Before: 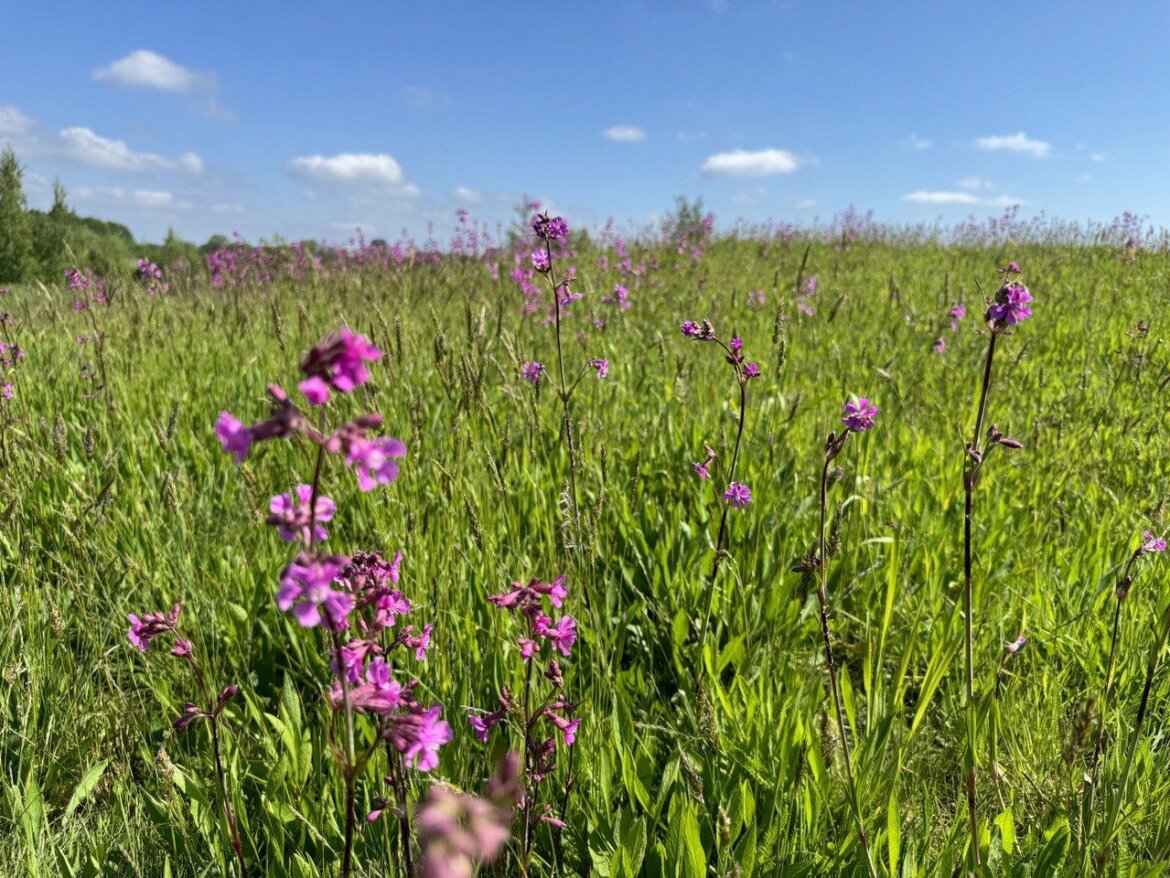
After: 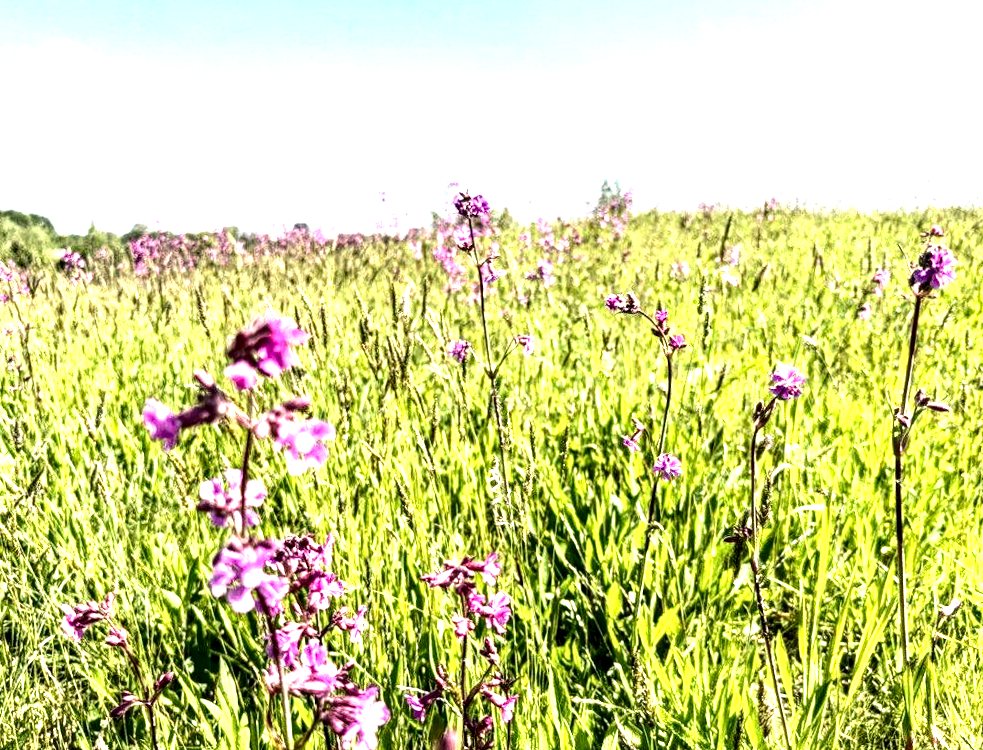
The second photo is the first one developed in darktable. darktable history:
rotate and perspective: rotation -1.75°, automatic cropping off
contrast brightness saturation: contrast 0.19, brightness -0.24, saturation 0.11
crop and rotate: left 7.196%, top 4.574%, right 10.605%, bottom 13.178%
exposure: black level correction 0, exposure 2 EV, compensate highlight preservation false
tone equalizer: on, module defaults
local contrast: highlights 60%, shadows 60%, detail 160%
color correction: highlights a* 5.59, highlights b* 5.24, saturation 0.68
